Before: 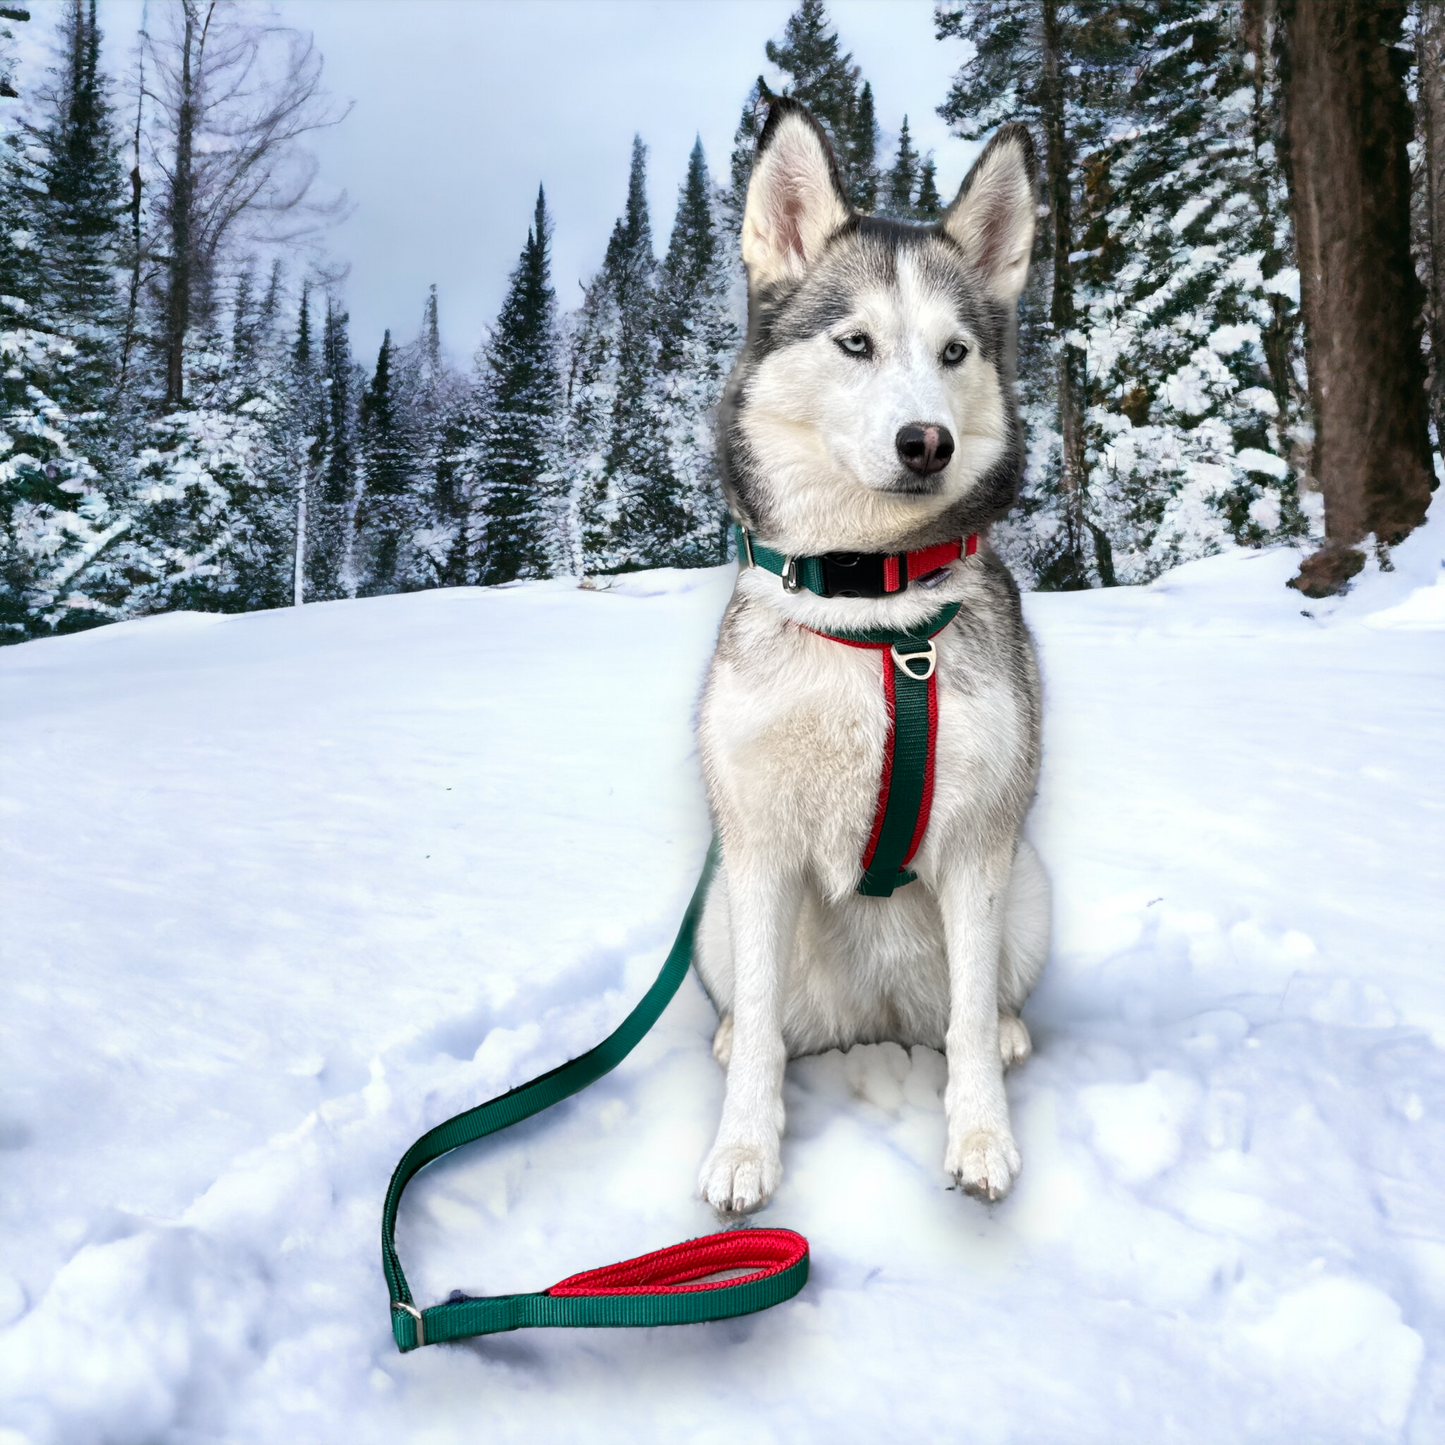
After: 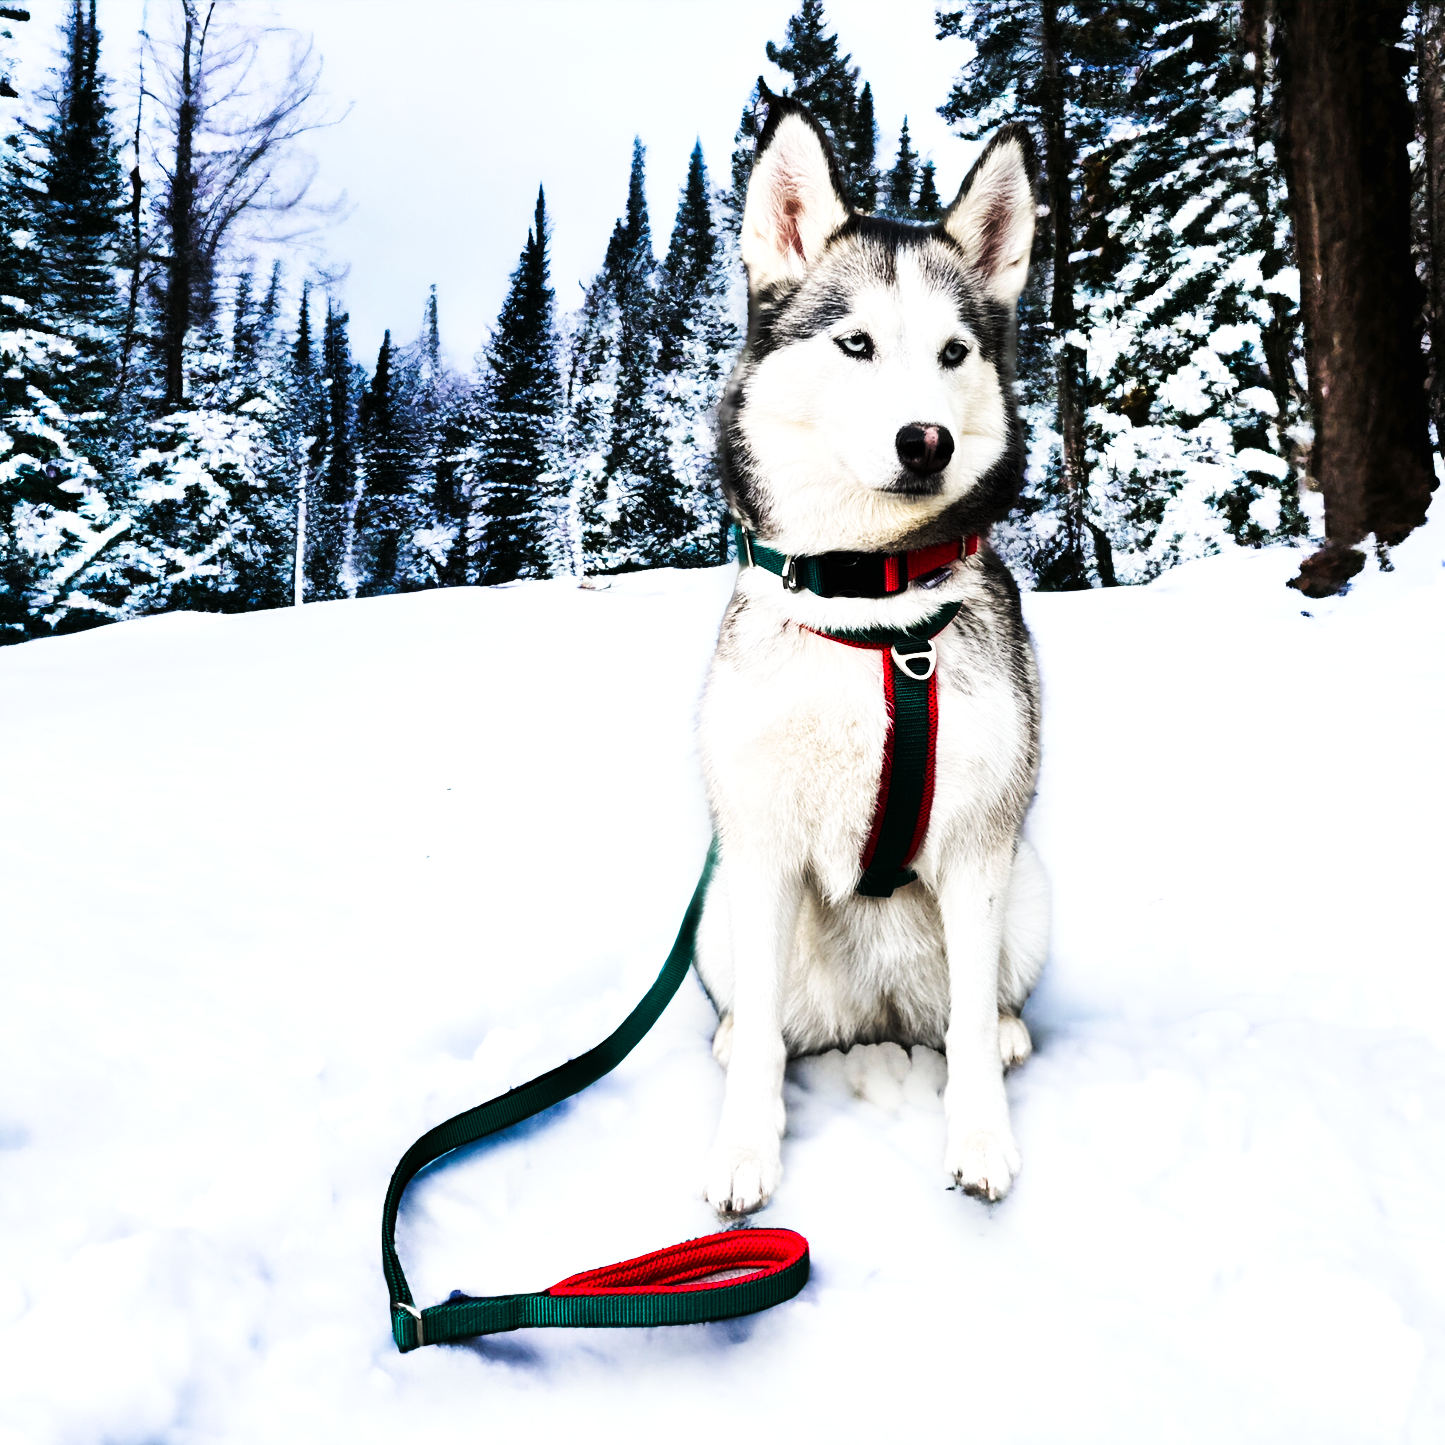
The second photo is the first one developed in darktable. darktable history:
tone curve: curves: ch0 [(0, 0) (0.003, 0.003) (0.011, 0.005) (0.025, 0.005) (0.044, 0.008) (0.069, 0.015) (0.1, 0.023) (0.136, 0.032) (0.177, 0.046) (0.224, 0.072) (0.277, 0.124) (0.335, 0.174) (0.399, 0.253) (0.468, 0.365) (0.543, 0.519) (0.623, 0.675) (0.709, 0.805) (0.801, 0.908) (0.898, 0.97) (1, 1)], preserve colors none
tone equalizer: -8 EV -0.392 EV, -7 EV -0.411 EV, -6 EV -0.346 EV, -5 EV -0.216 EV, -3 EV 0.211 EV, -2 EV 0.314 EV, -1 EV 0.375 EV, +0 EV 0.413 EV, edges refinement/feathering 500, mask exposure compensation -1.57 EV, preserve details no
